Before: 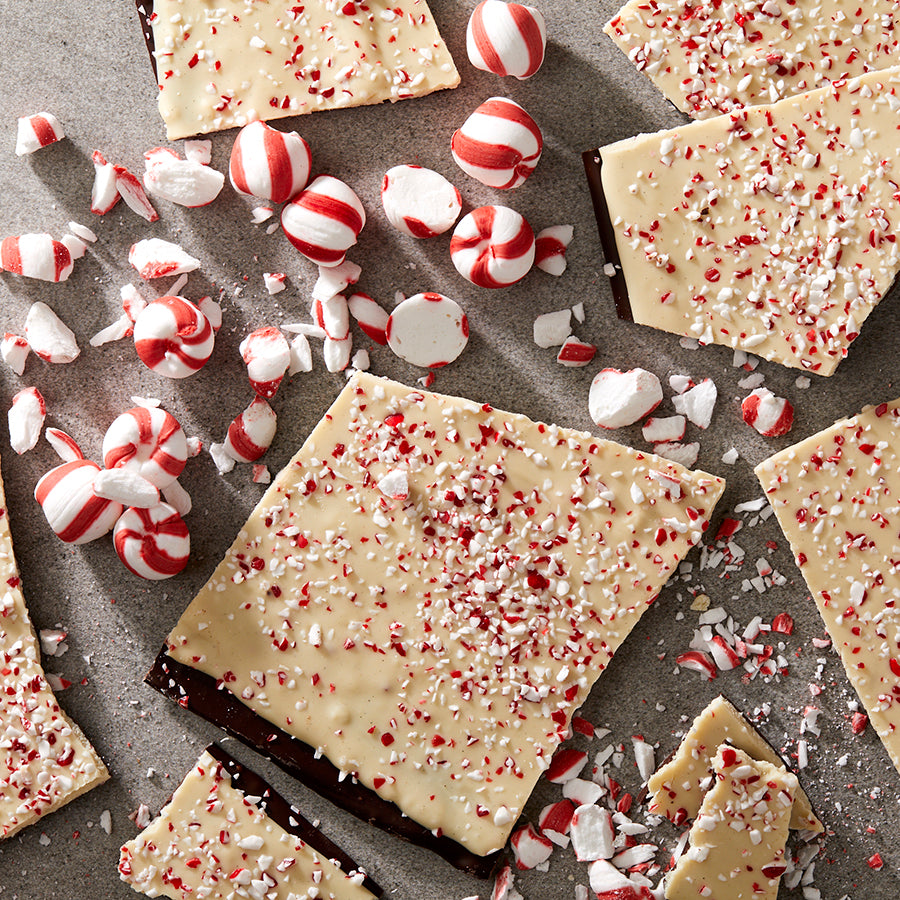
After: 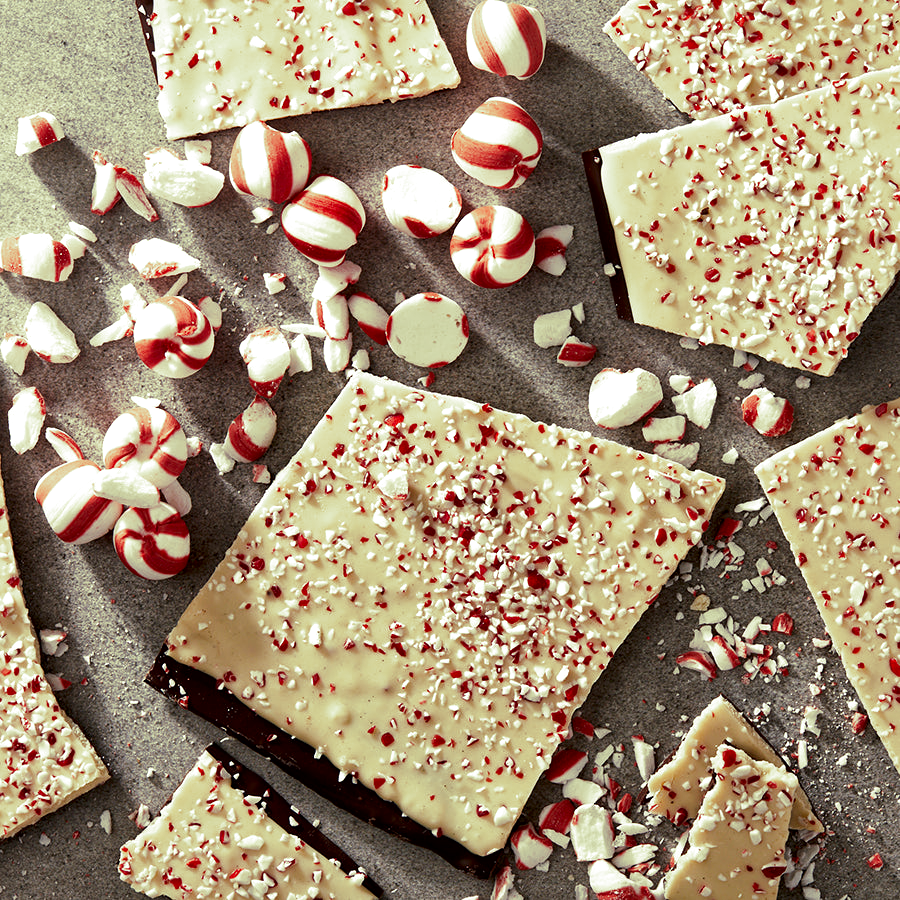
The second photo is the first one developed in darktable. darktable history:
split-toning: shadows › hue 290.82°, shadows › saturation 0.34, highlights › saturation 0.38, balance 0, compress 50%
local contrast: mode bilateral grid, contrast 25, coarseness 60, detail 151%, midtone range 0.2
